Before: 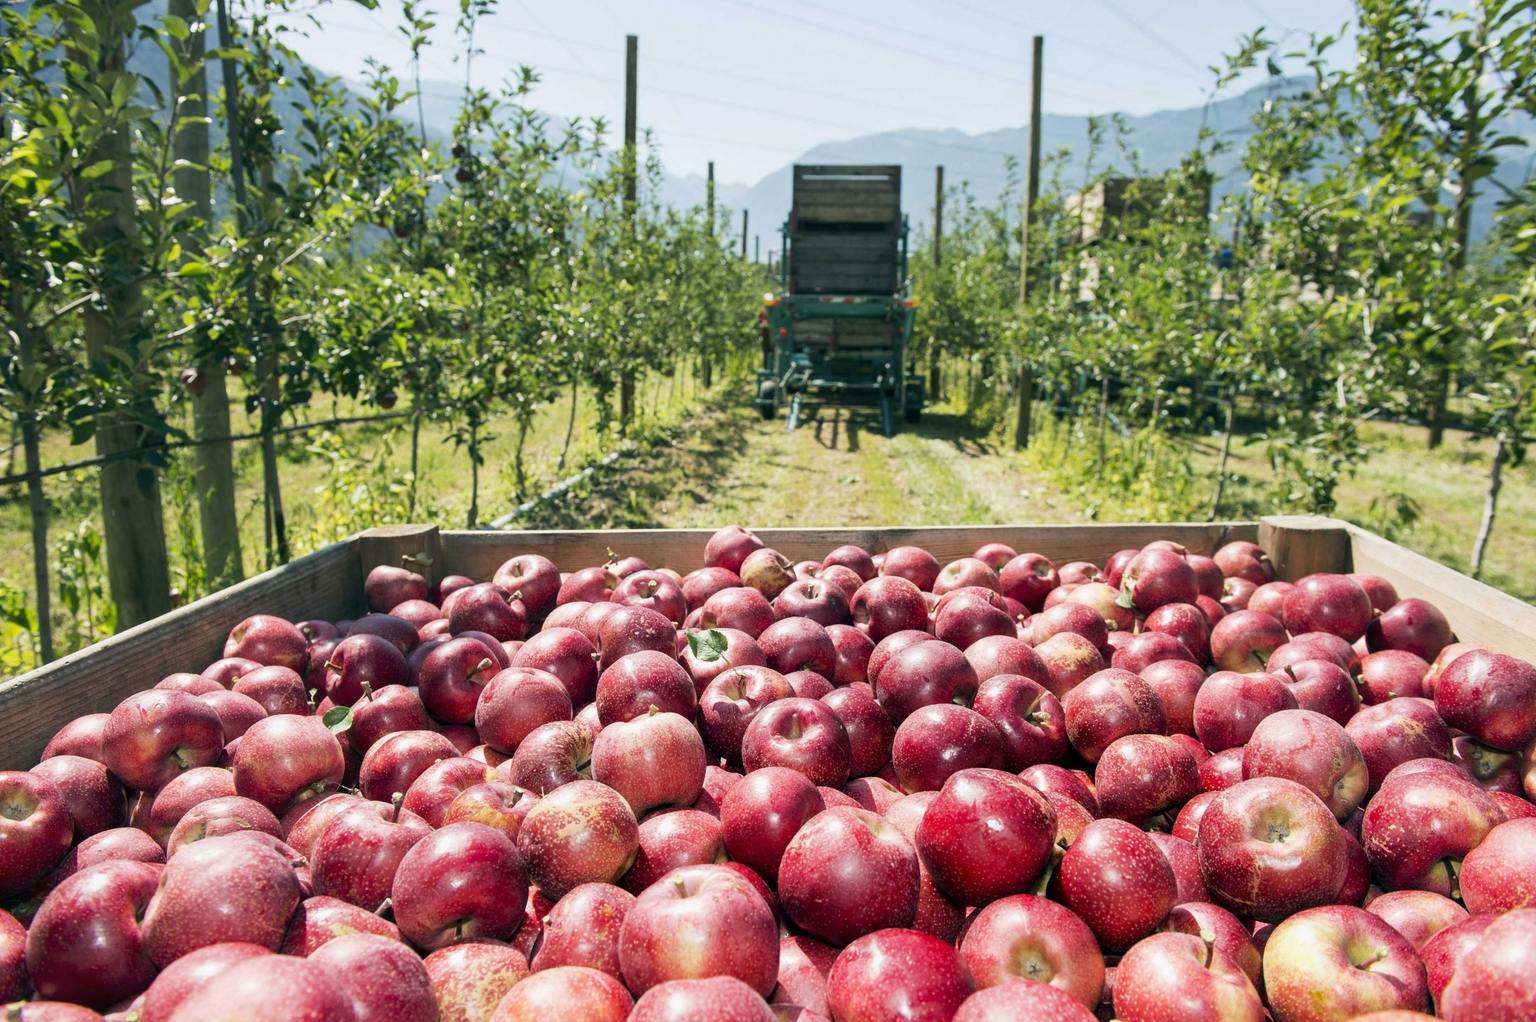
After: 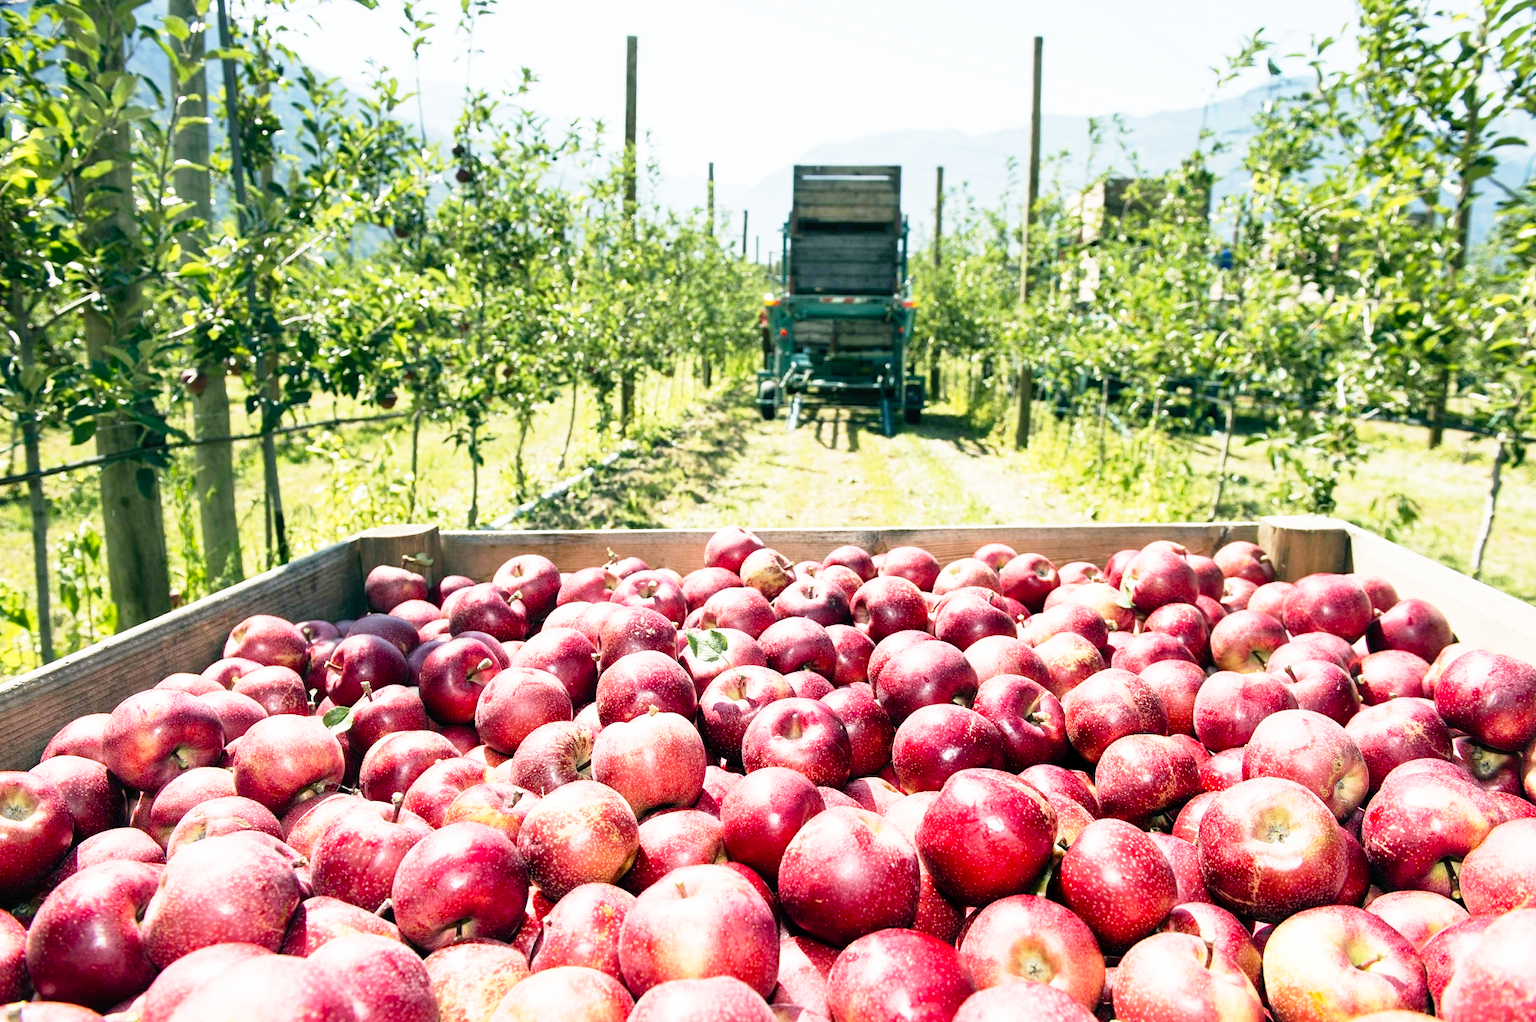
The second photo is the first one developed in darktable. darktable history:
exposure: exposure -0.04 EV, compensate exposure bias true, compensate highlight preservation false
tone equalizer: edges refinement/feathering 500, mask exposure compensation -1.57 EV, preserve details no
base curve: curves: ch0 [(0, 0) (0.012, 0.01) (0.073, 0.168) (0.31, 0.711) (0.645, 0.957) (1, 1)], preserve colors none
